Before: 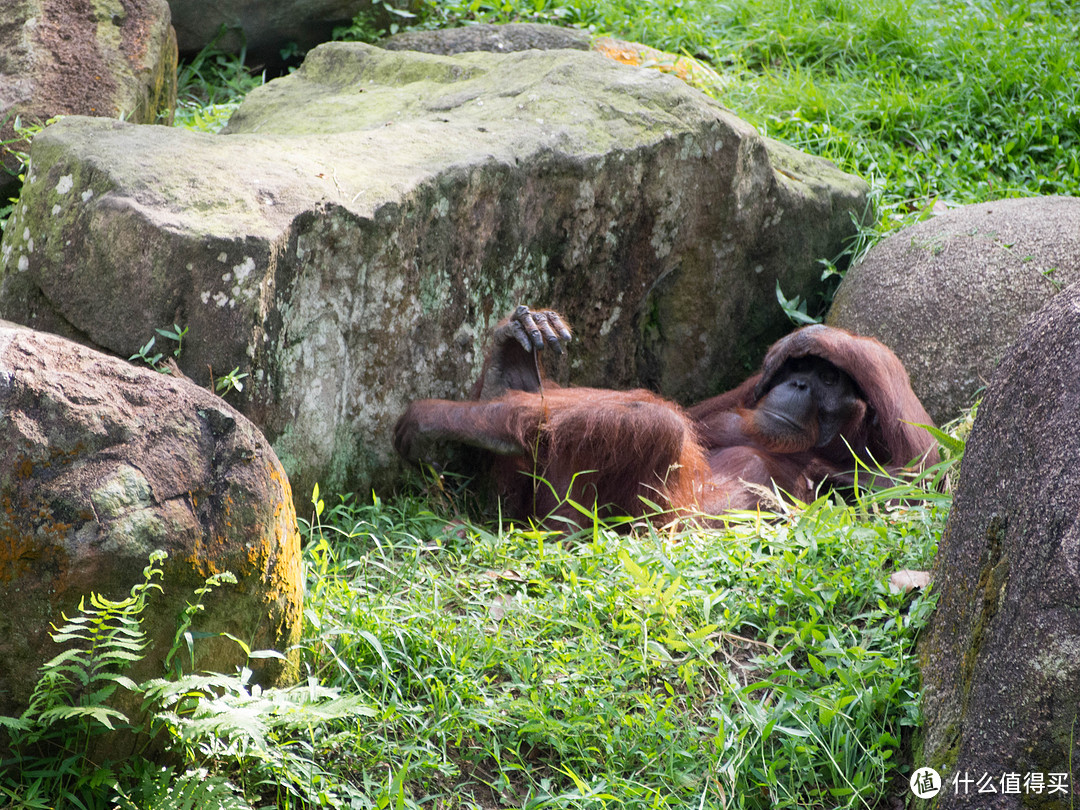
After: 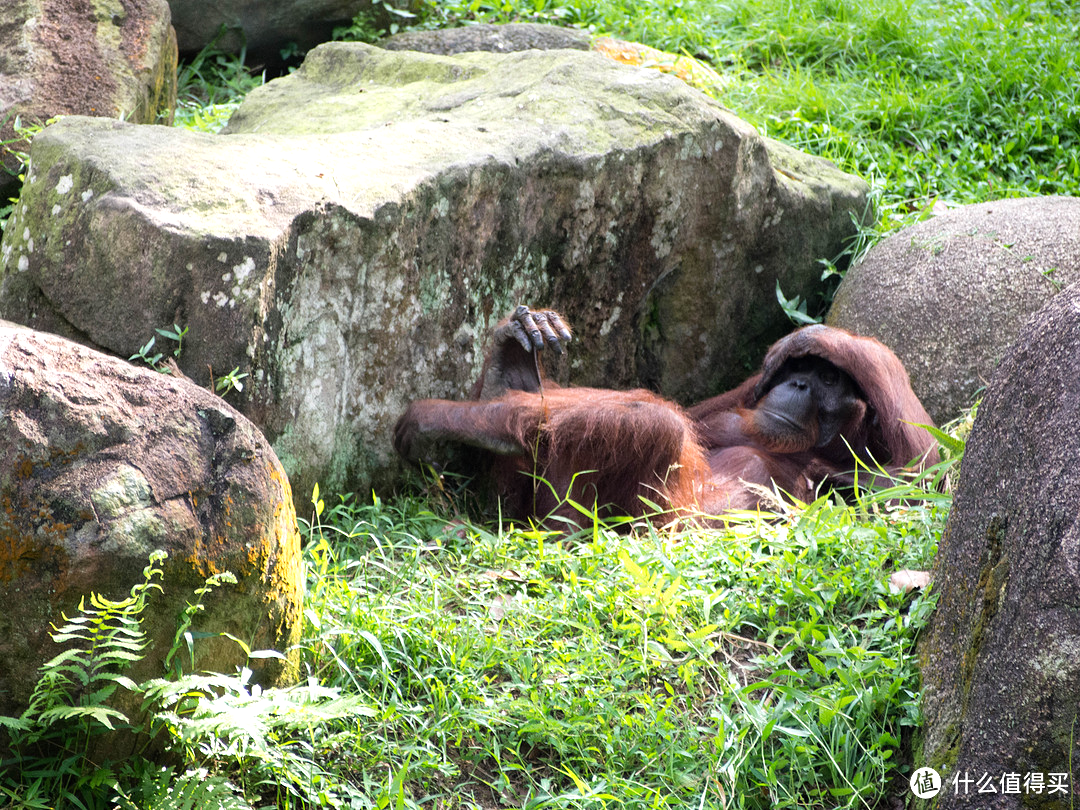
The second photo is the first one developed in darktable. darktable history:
tone equalizer: -8 EV -0.419 EV, -7 EV -0.416 EV, -6 EV -0.302 EV, -5 EV -0.196 EV, -3 EV 0.225 EV, -2 EV 0.357 EV, -1 EV 0.386 EV, +0 EV 0.426 EV
